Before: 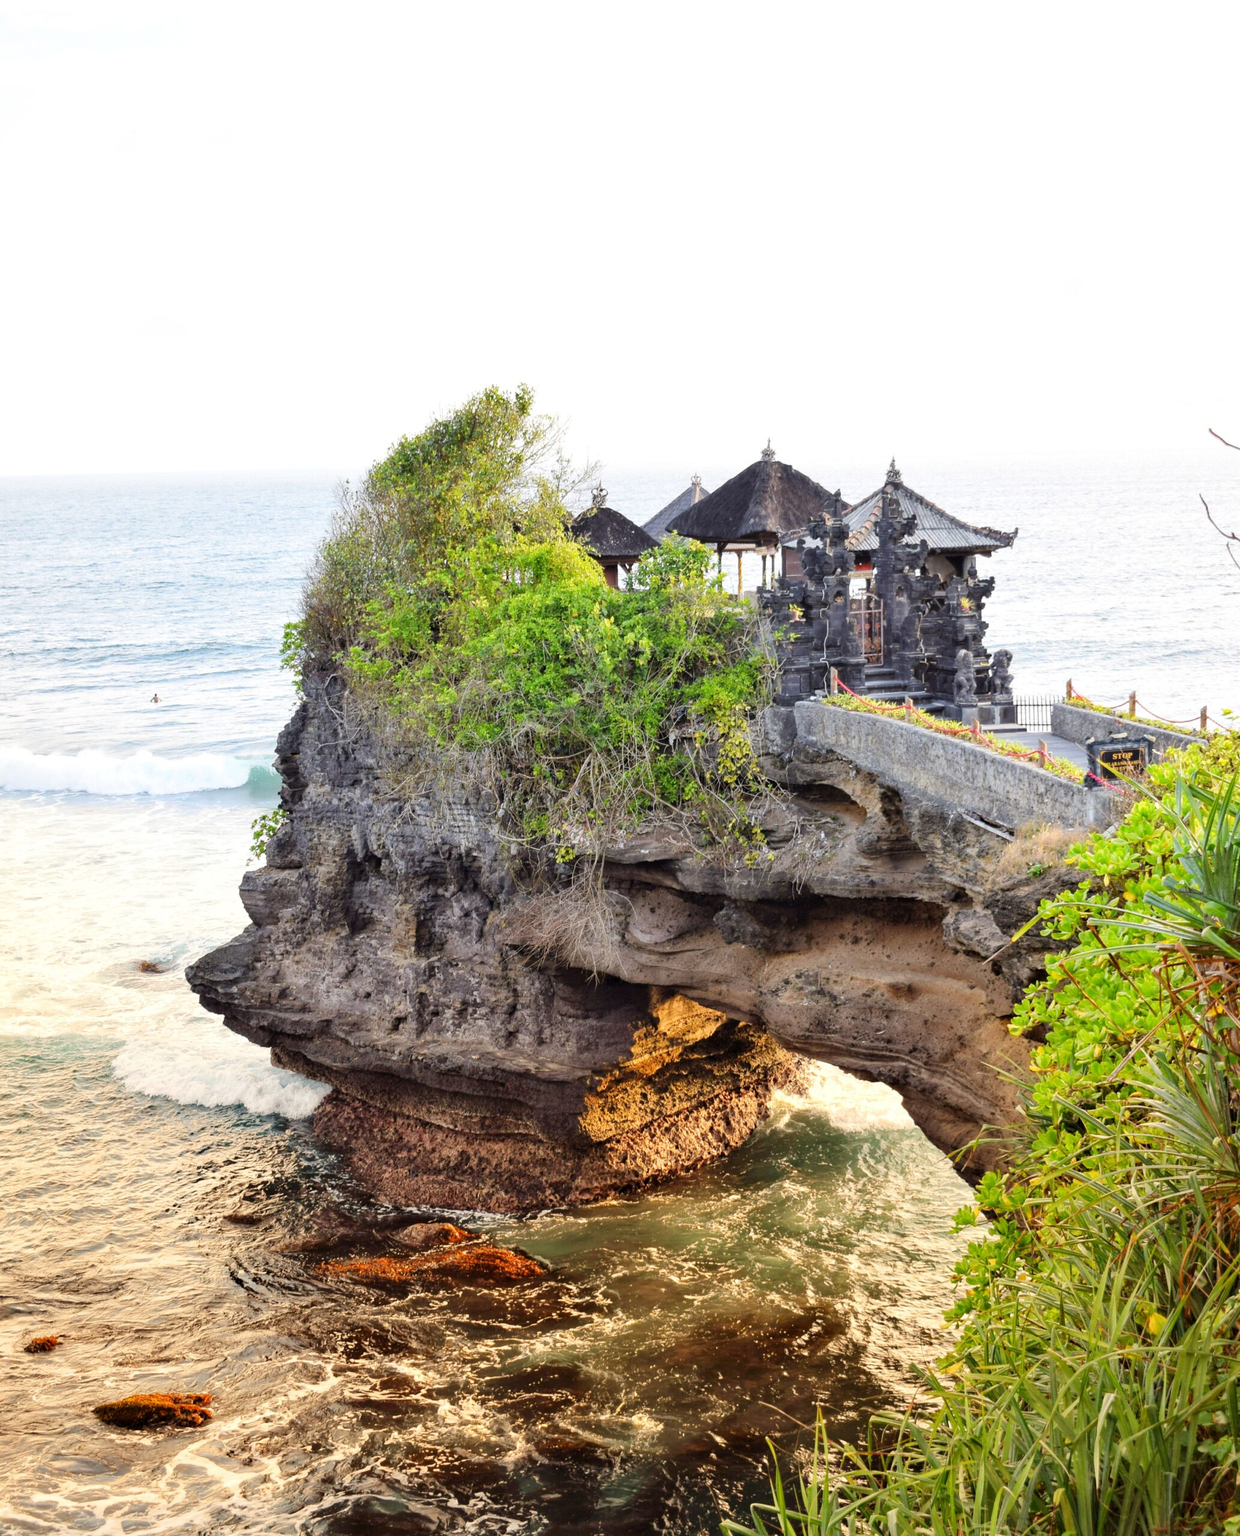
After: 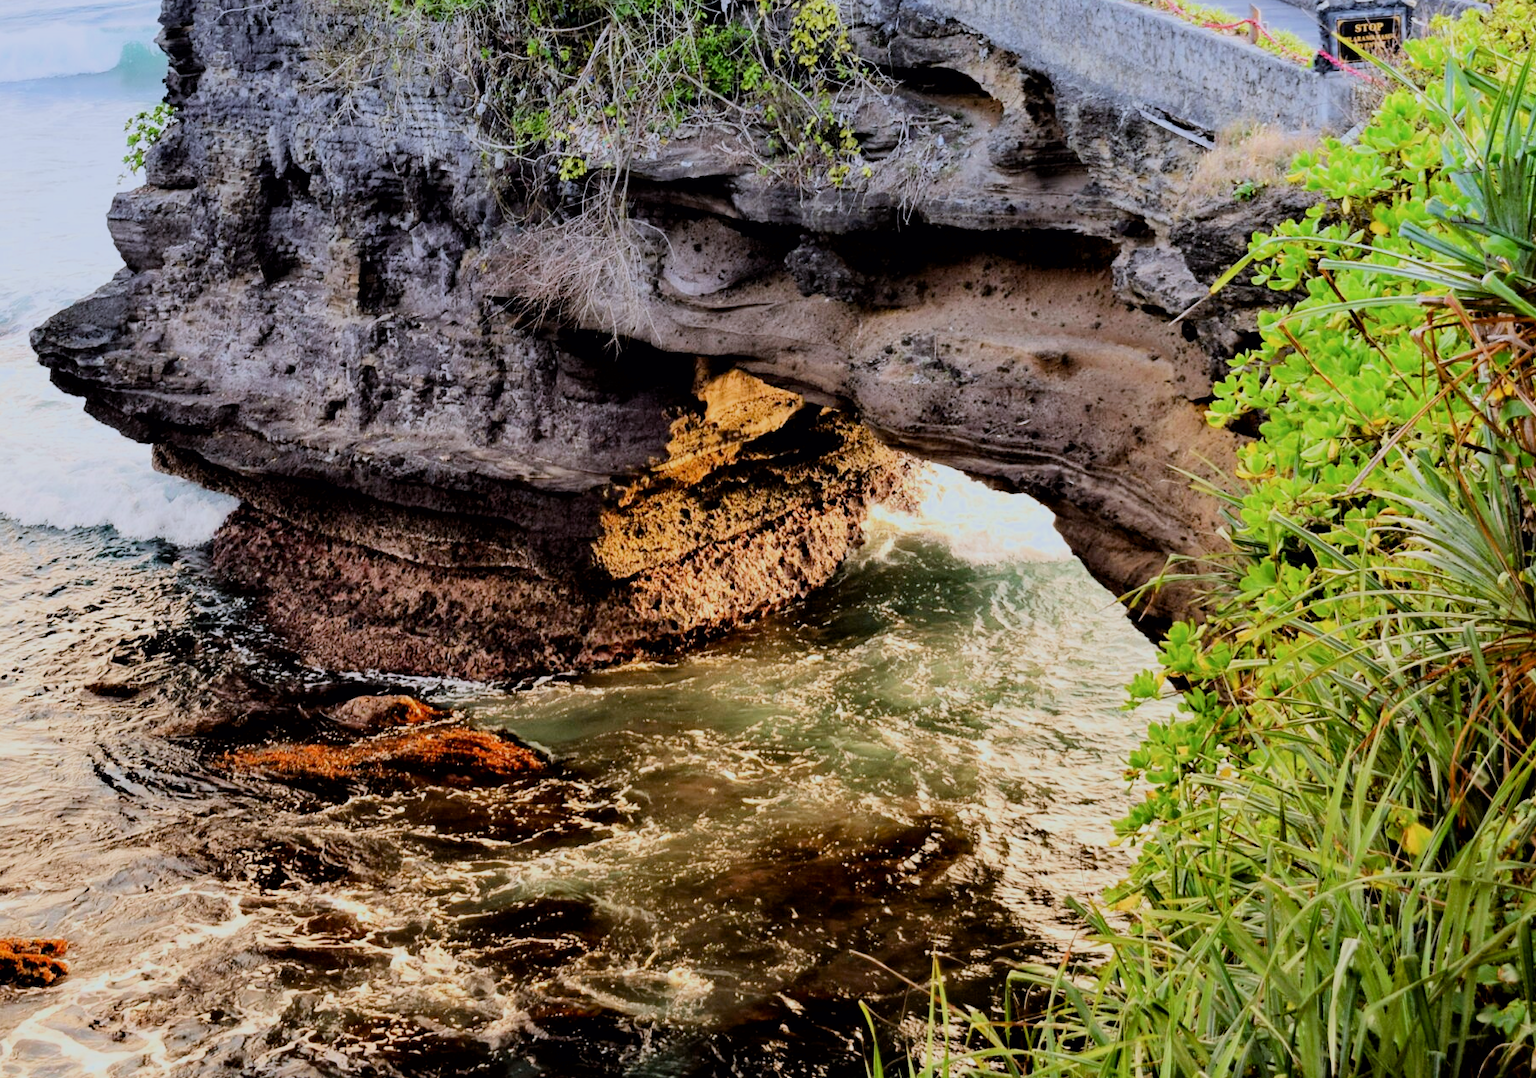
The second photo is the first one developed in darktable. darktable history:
color calibration: illuminant as shot in camera, x 0.37, y 0.382, temperature 4317.43 K
filmic rgb: black relative exposure -5.08 EV, white relative exposure 3.96 EV, hardness 2.89, contrast 1.301, preserve chrominance max RGB, color science v6 (2022), iterations of high-quality reconstruction 0, contrast in shadows safe, contrast in highlights safe
crop and rotate: left 13.298%, top 47.985%, bottom 2.849%
exposure: black level correction 0.013, compensate highlight preservation false
